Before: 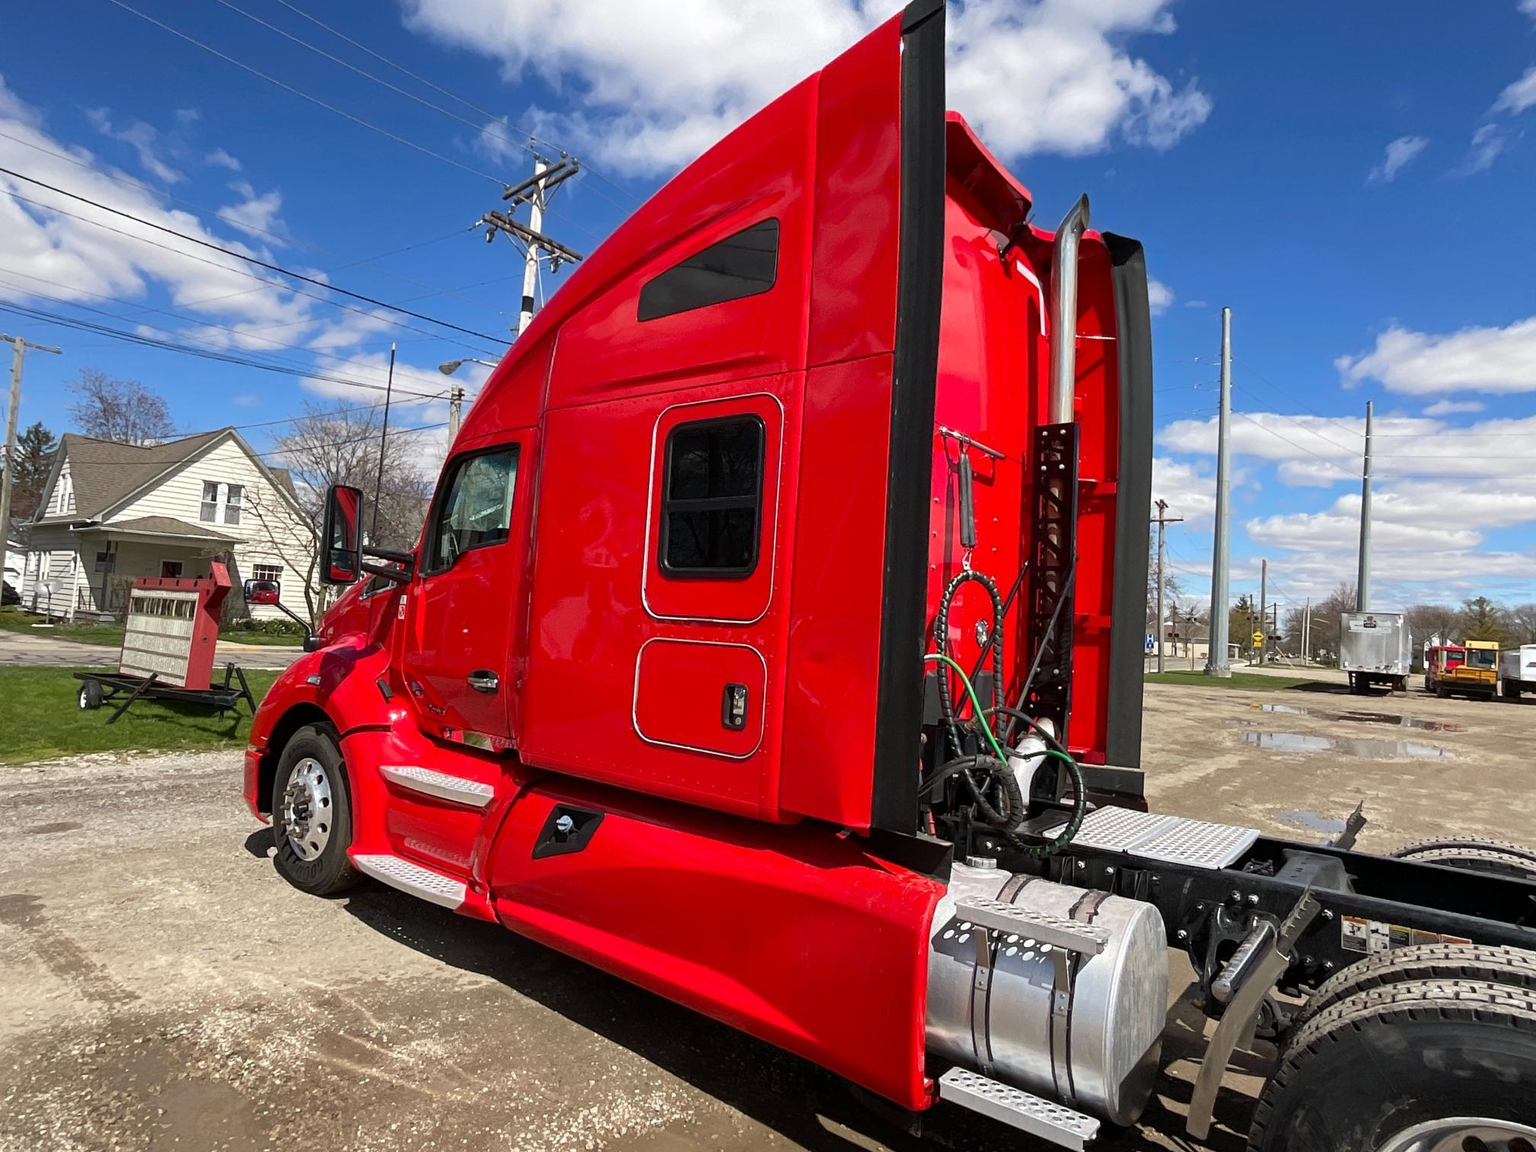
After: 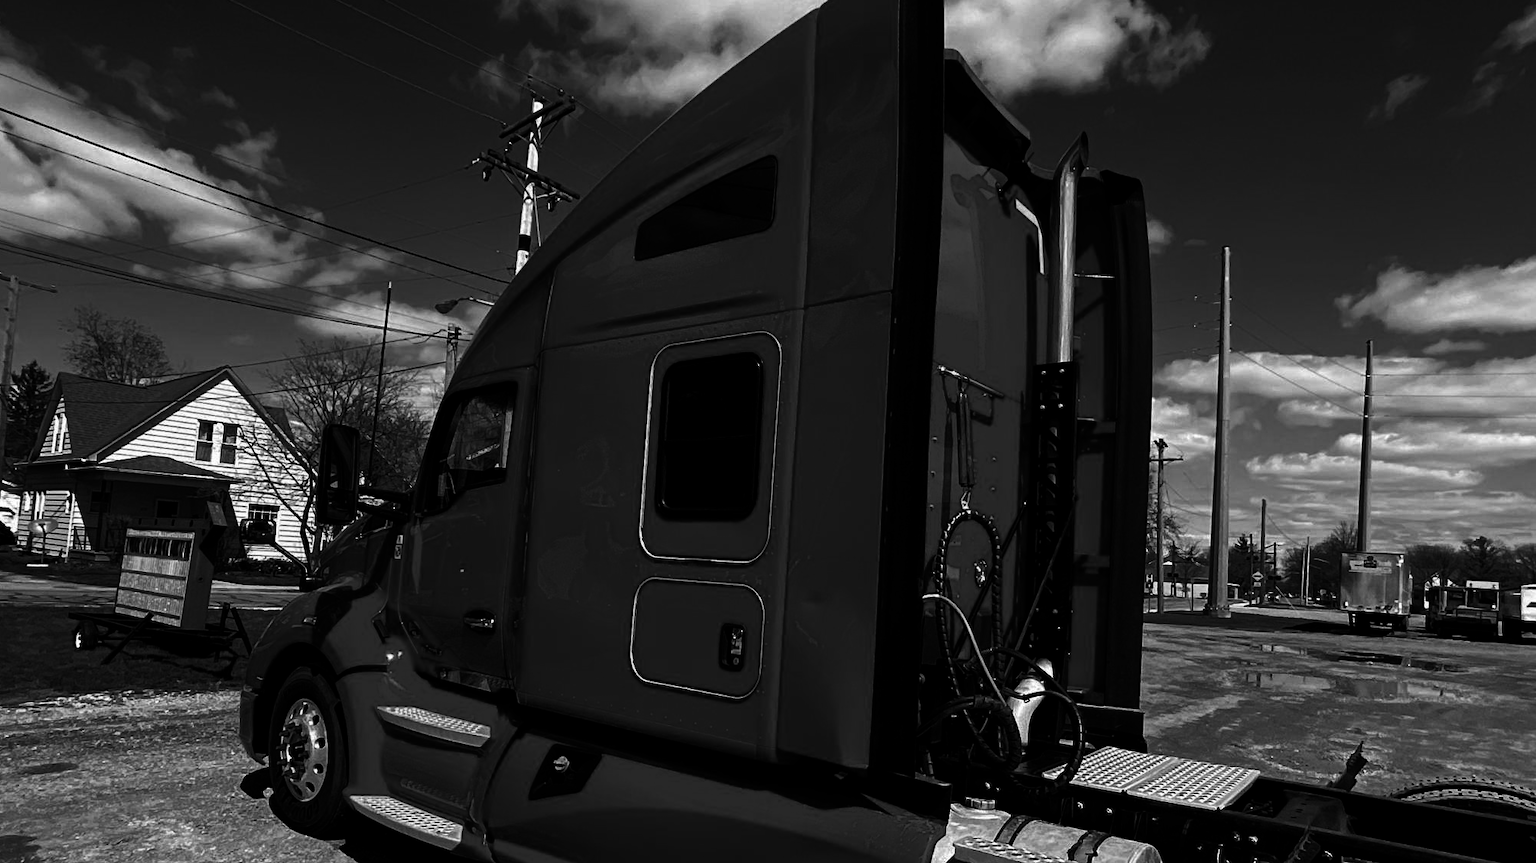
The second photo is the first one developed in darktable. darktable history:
crop: left 0.387%, top 5.469%, bottom 19.809%
contrast brightness saturation: contrast 0.02, brightness -1, saturation -1
